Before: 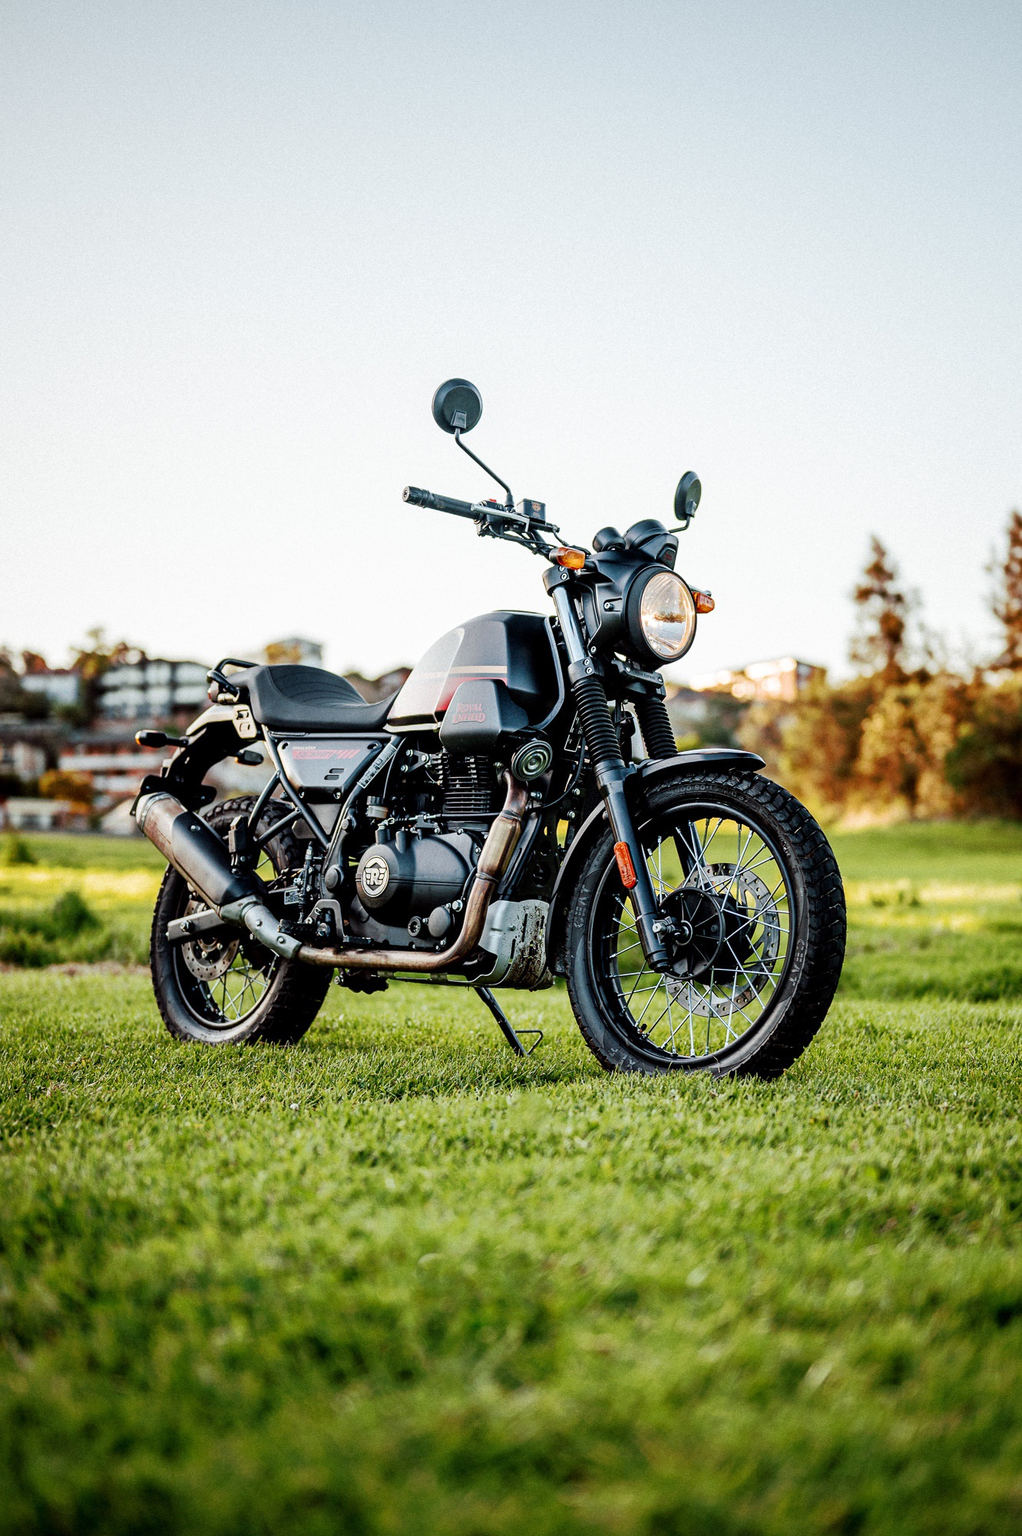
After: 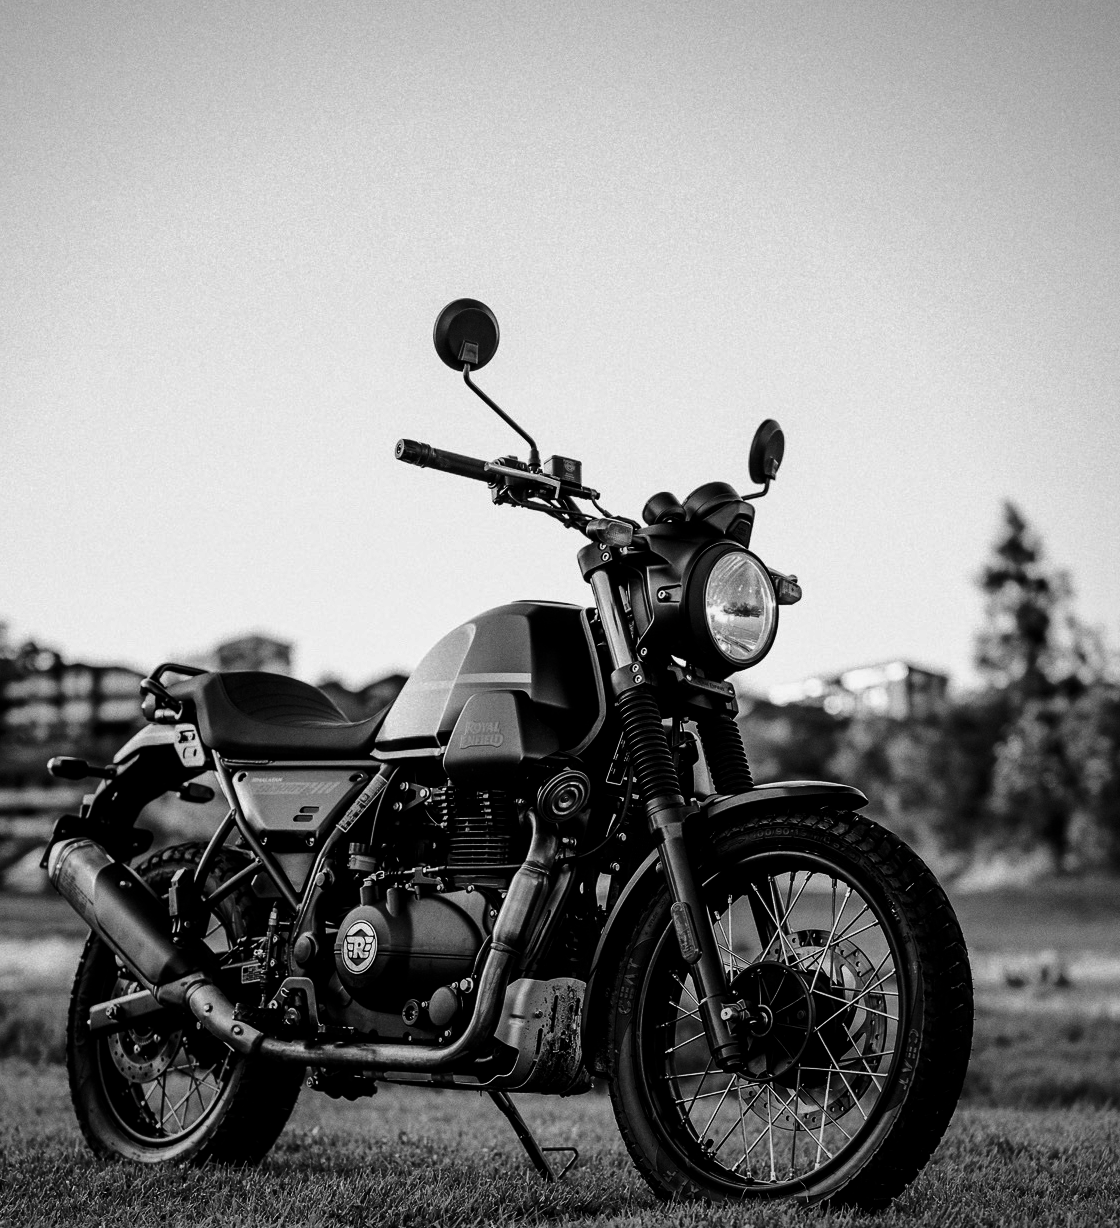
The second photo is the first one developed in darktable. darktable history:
crop and rotate: left 9.707%, top 9.716%, right 6.085%, bottom 28.874%
contrast brightness saturation: contrast -0.033, brightness -0.593, saturation -0.998
vignetting: fall-off radius 94.12%, center (-0.119, -0.005)
